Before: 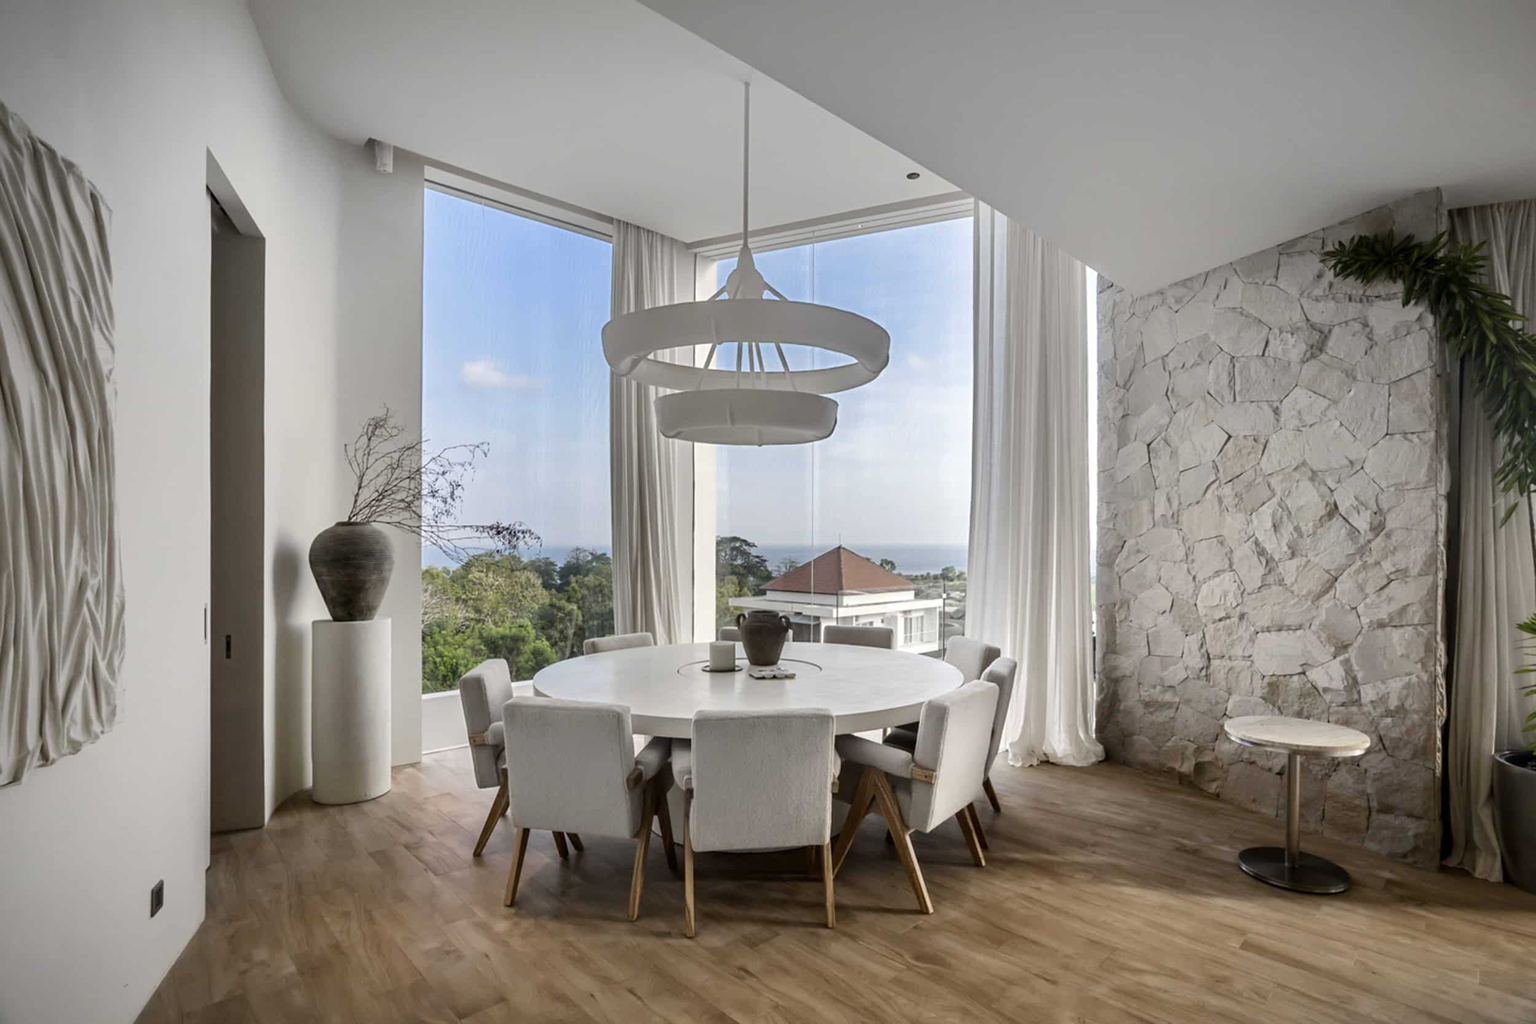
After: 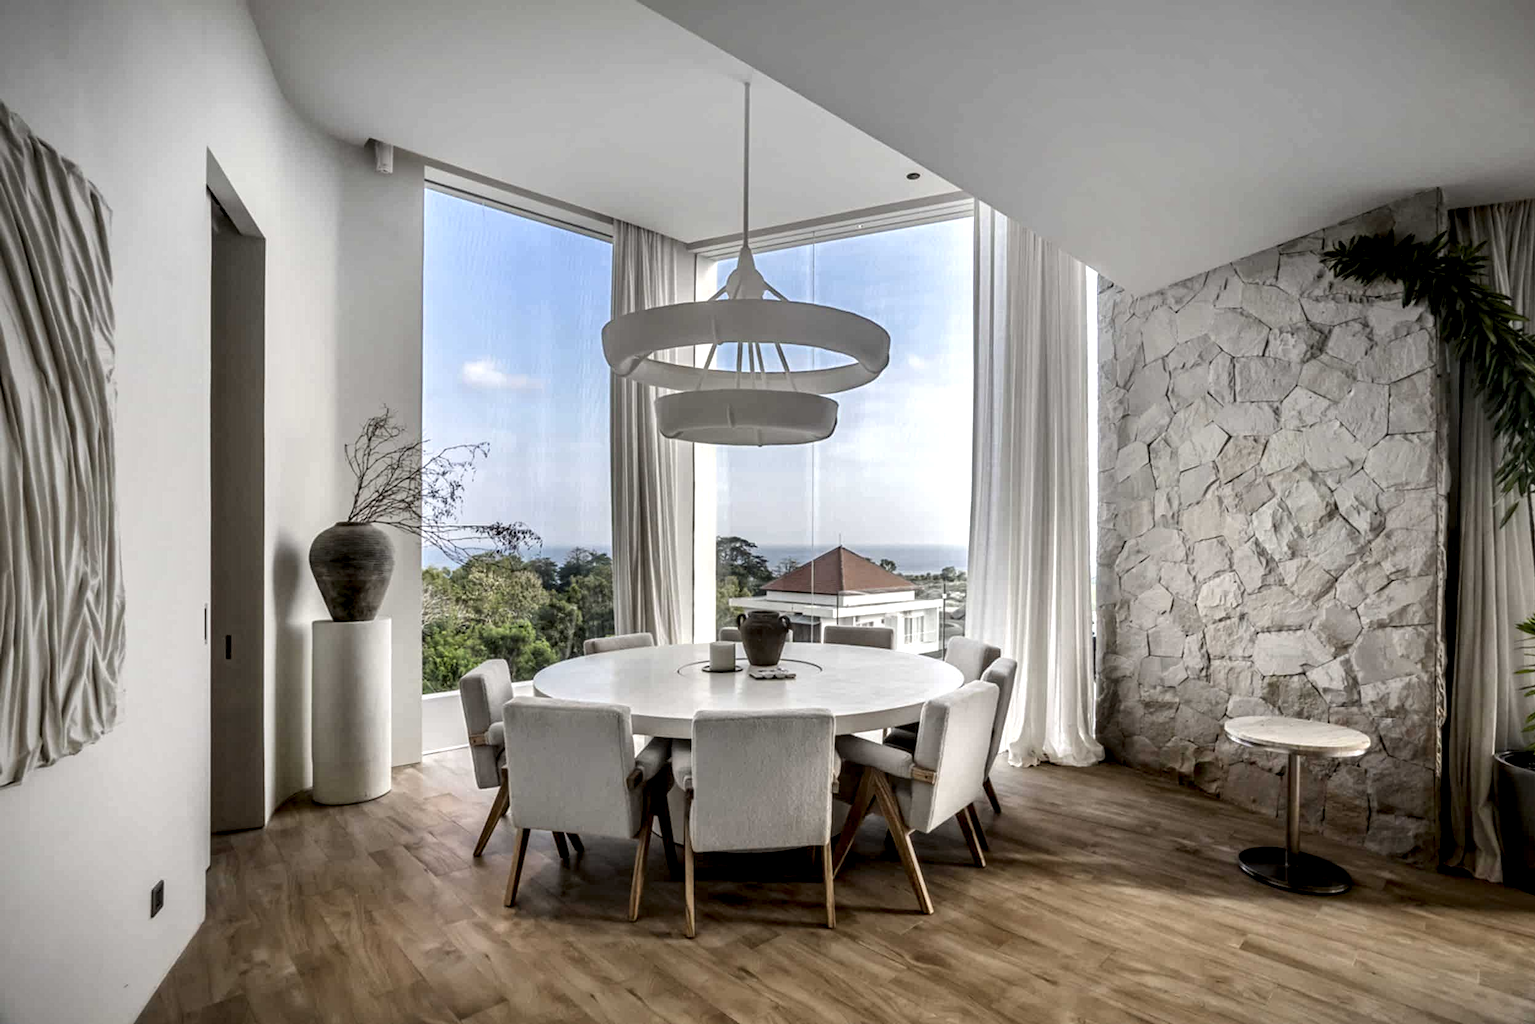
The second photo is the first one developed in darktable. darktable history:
local contrast: detail 160%
exposure: black level correction 0, compensate exposure bias true, compensate highlight preservation false
